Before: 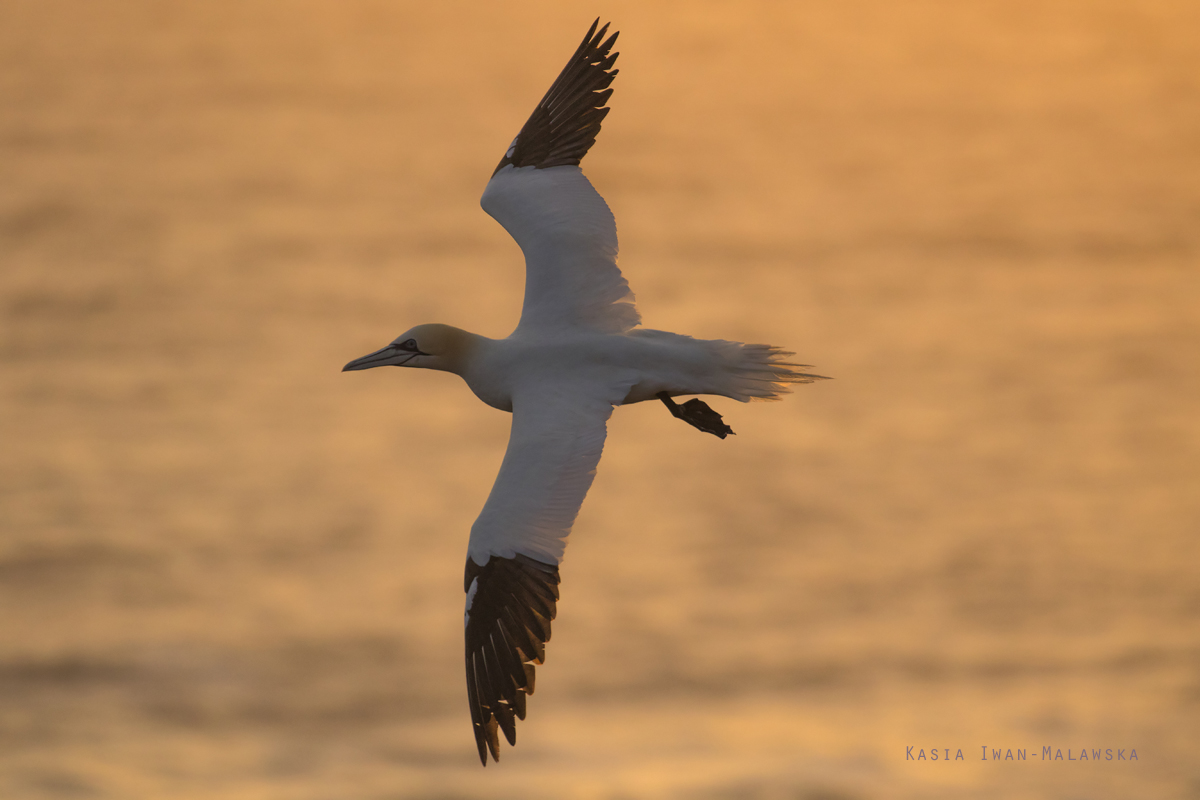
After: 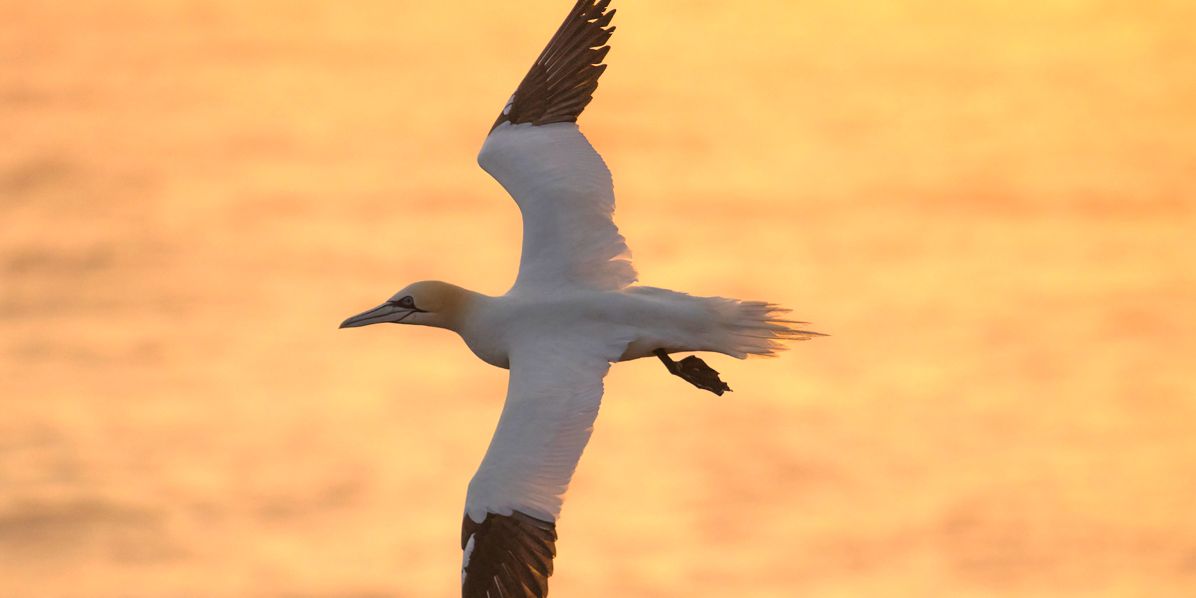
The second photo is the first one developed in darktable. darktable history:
exposure: black level correction 0, exposure 0.95 EV, compensate exposure bias true, compensate highlight preservation false
crop: left 0.269%, top 5.491%, bottom 19.736%
